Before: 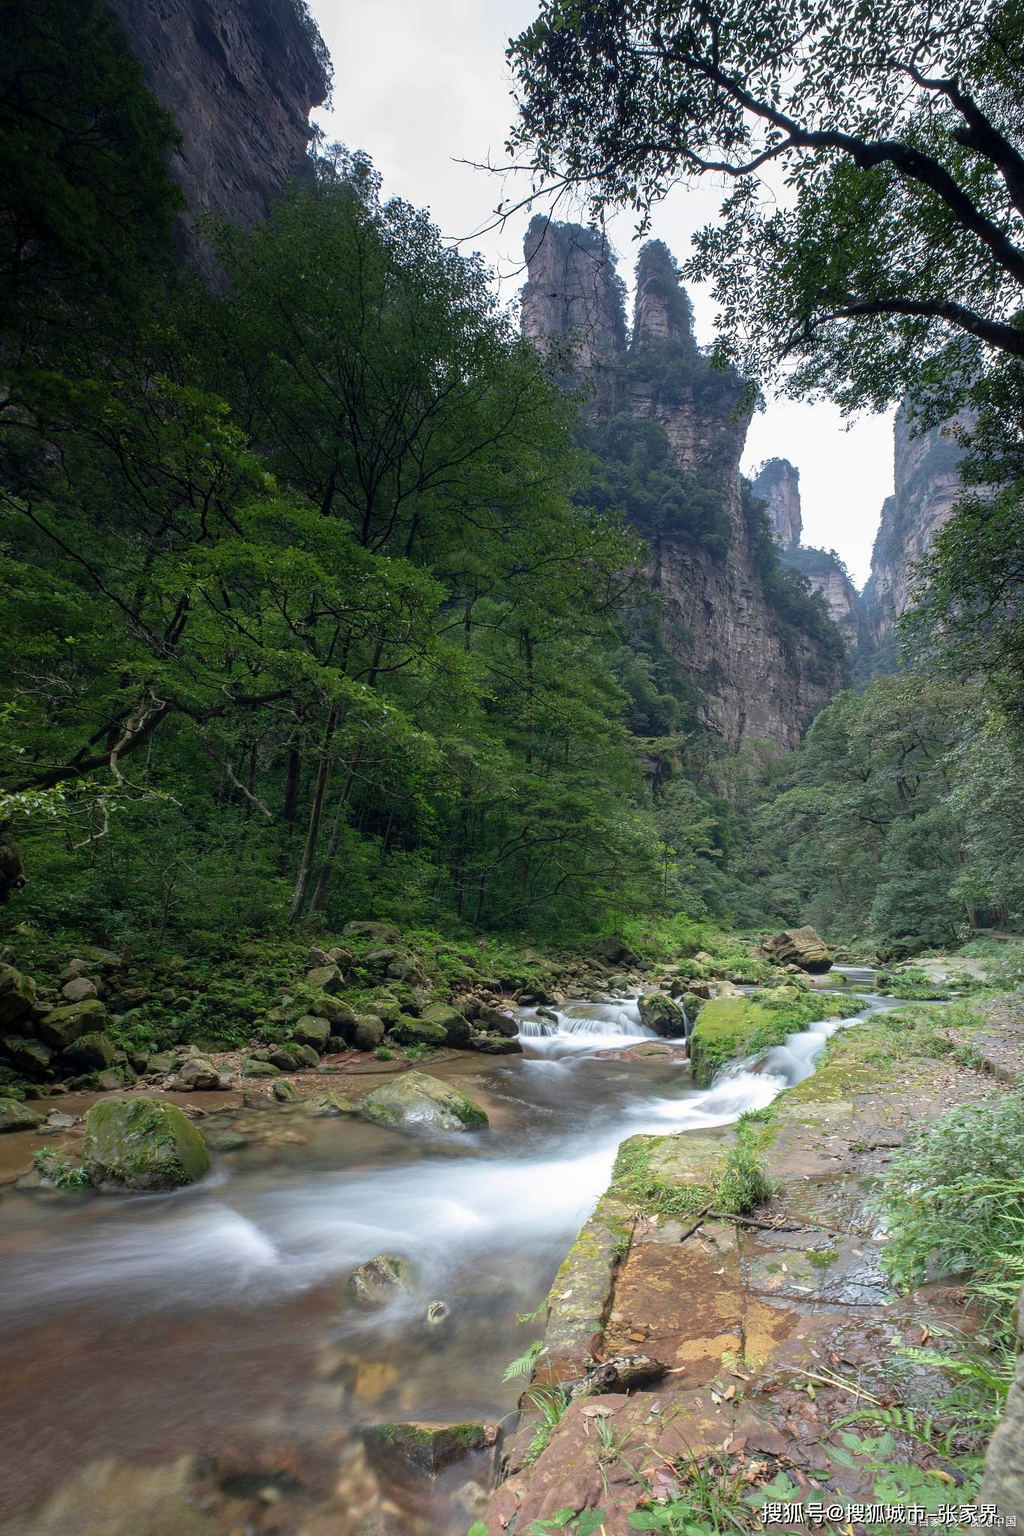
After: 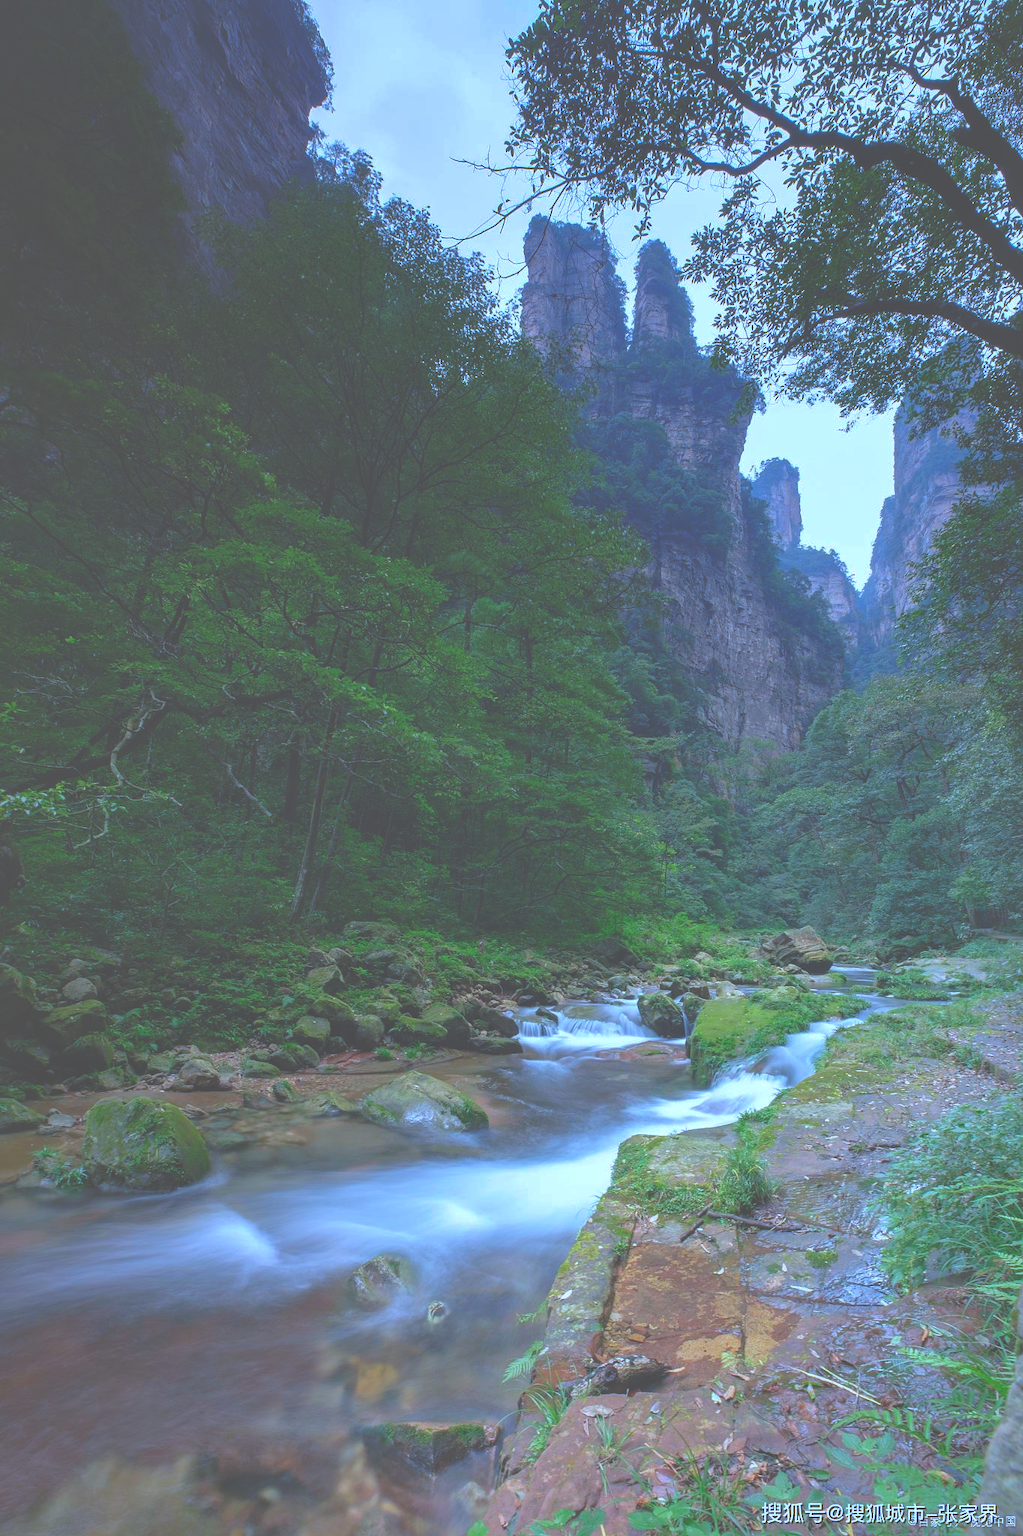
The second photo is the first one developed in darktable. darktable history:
shadows and highlights: on, module defaults
tone curve: curves: ch0 [(0, 0) (0.004, 0.008) (0.077, 0.156) (0.169, 0.29) (0.774, 0.774) (1, 1)], color space Lab, linked channels, preserve colors none
rgb curve: curves: ch0 [(0, 0.186) (0.314, 0.284) (0.775, 0.708) (1, 1)], compensate middle gray true, preserve colors none
color calibration: illuminant custom, x 0.39, y 0.392, temperature 3856.94 K
